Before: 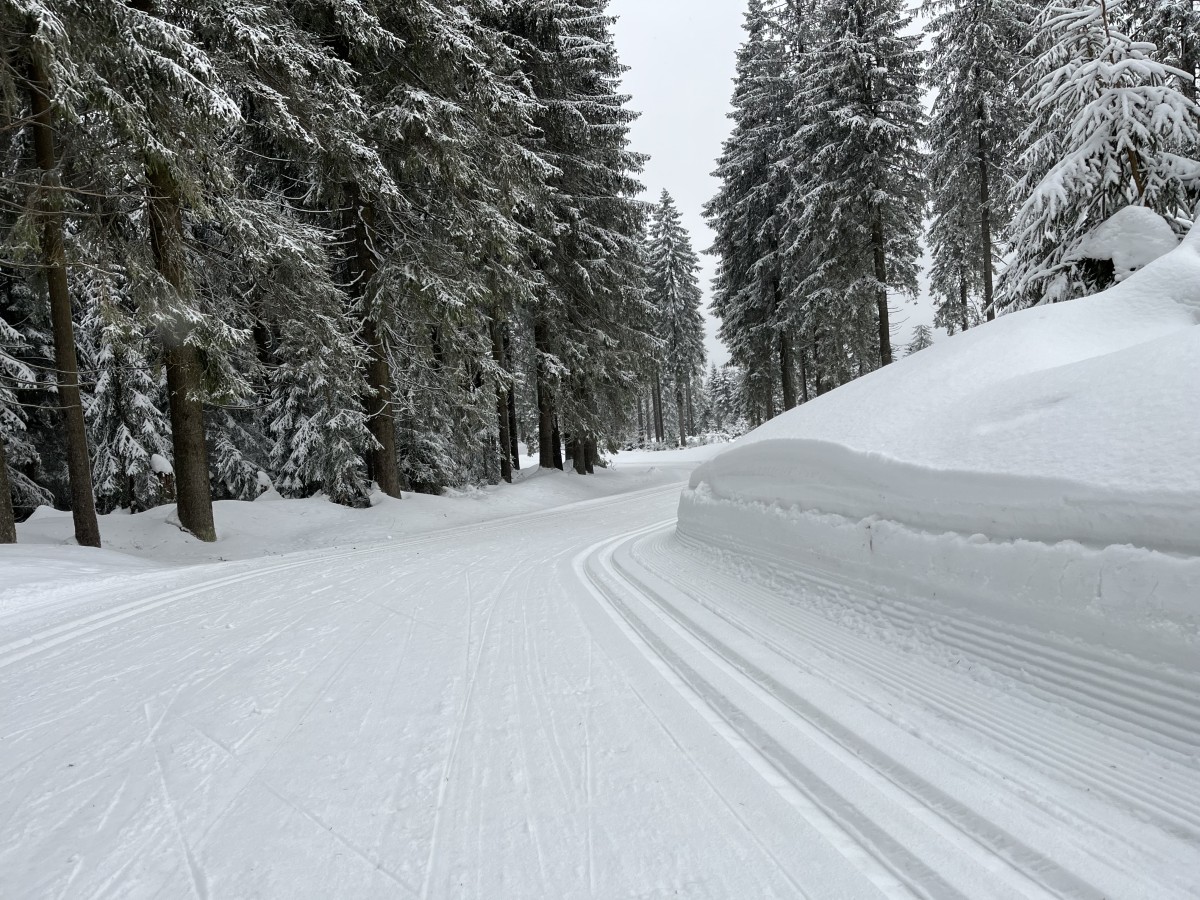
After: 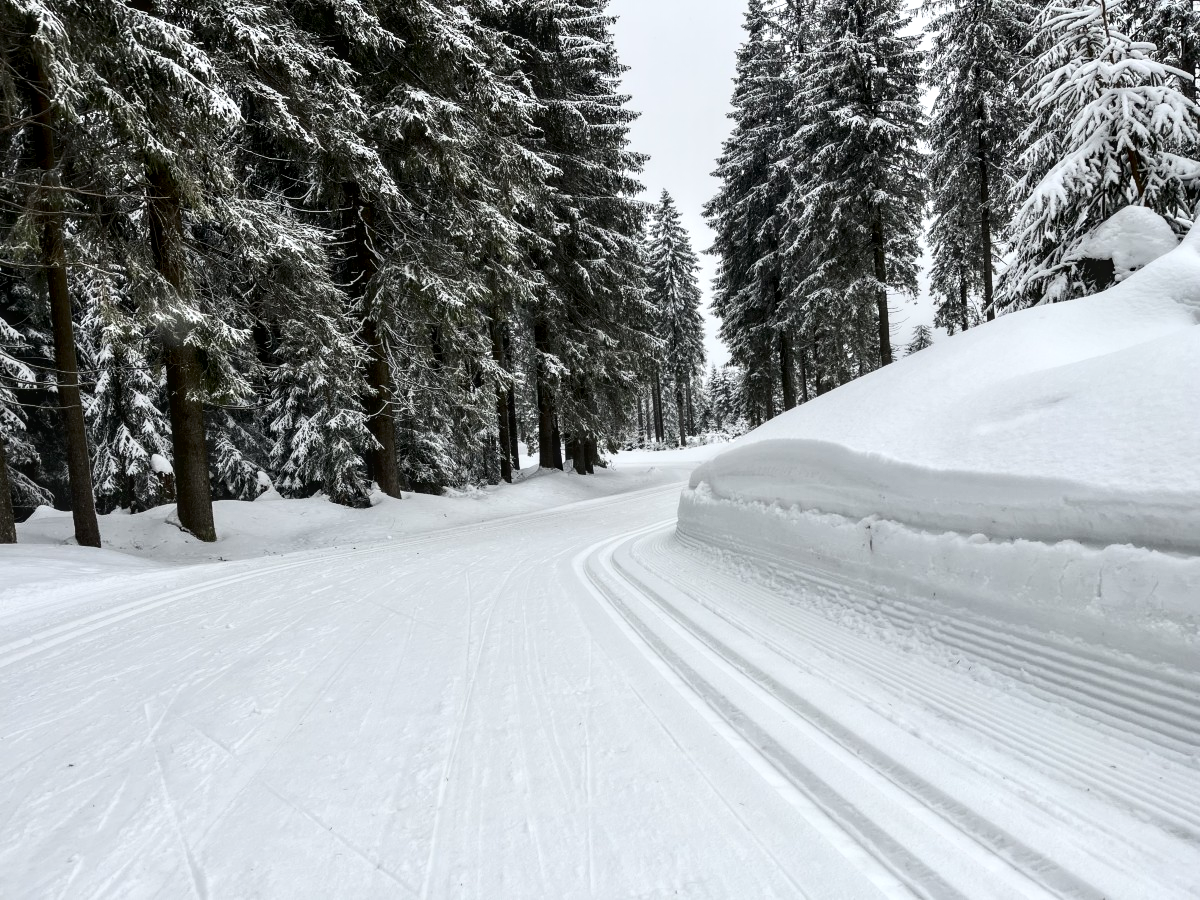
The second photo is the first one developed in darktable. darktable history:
local contrast: on, module defaults
contrast equalizer: y [[0.514, 0.573, 0.581, 0.508, 0.5, 0.5], [0.5 ×6], [0.5 ×6], [0 ×6], [0 ×6]]
contrast brightness saturation: contrast 0.276
